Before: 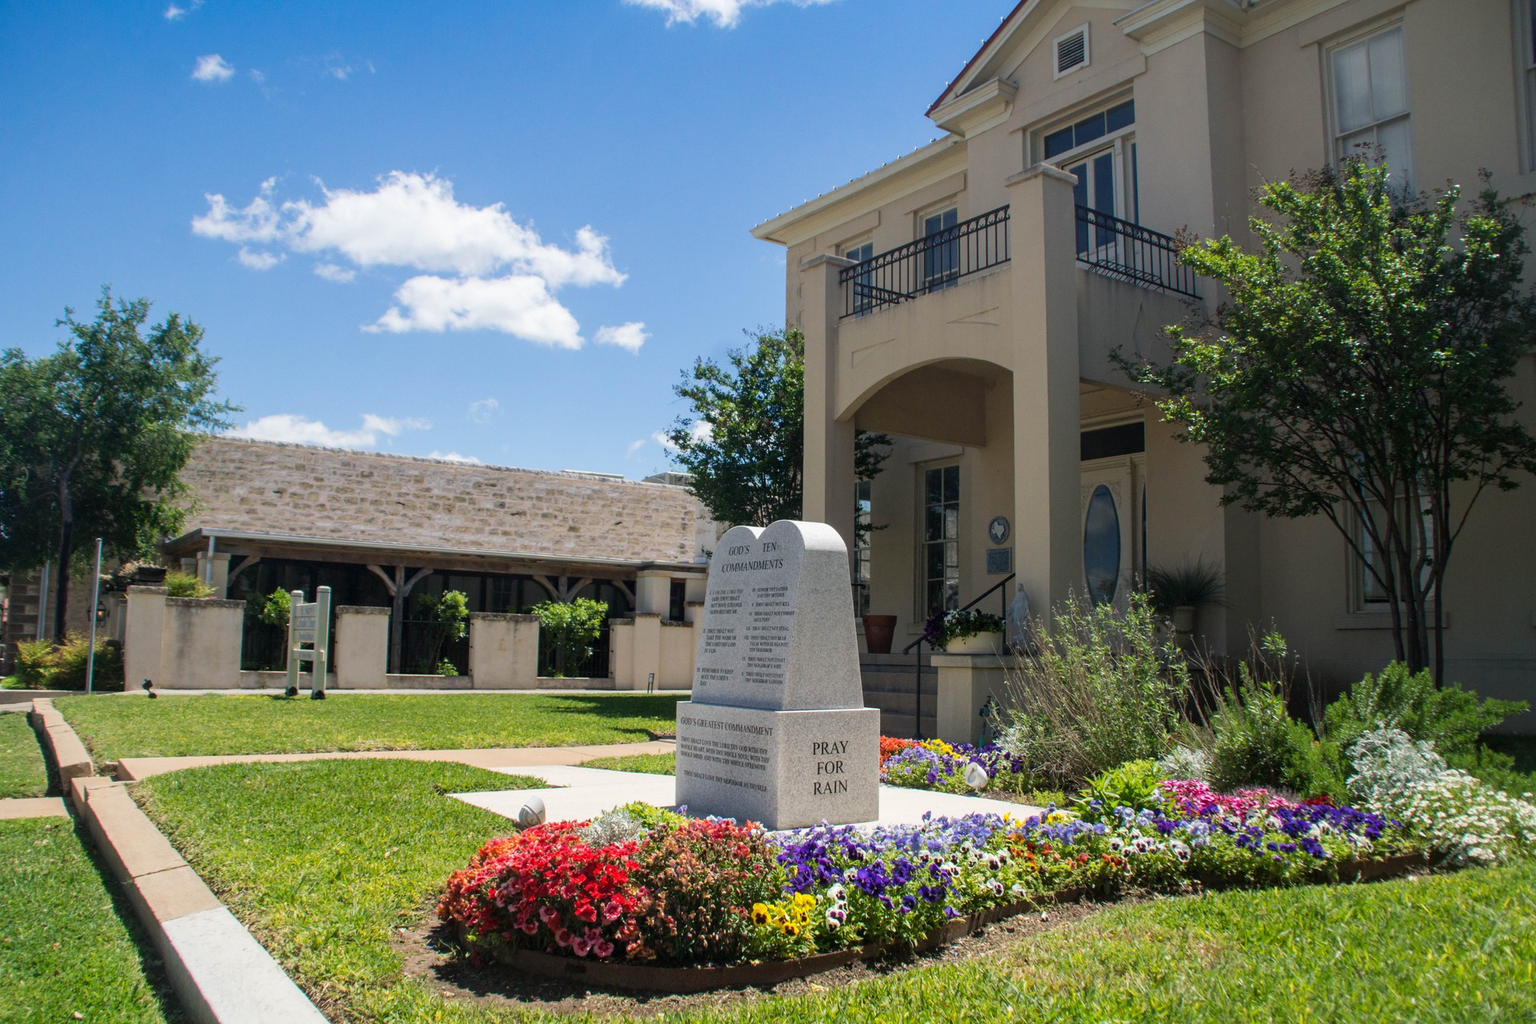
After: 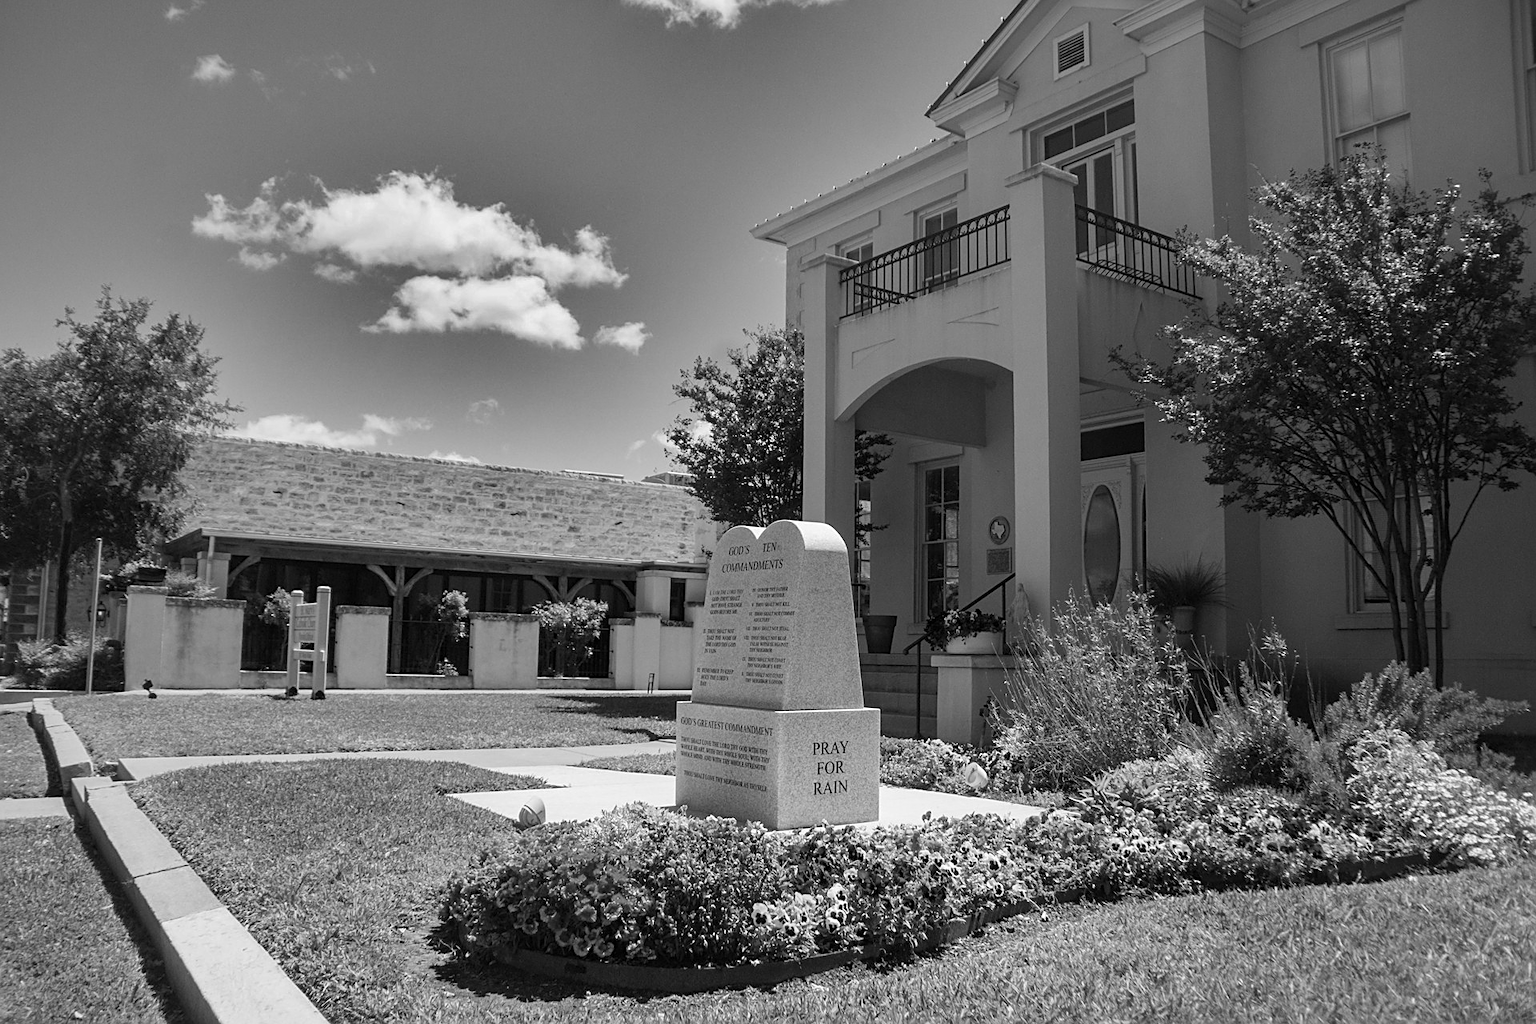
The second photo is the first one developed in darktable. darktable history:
shadows and highlights: shadows 20.91, highlights -82.73, soften with gaussian
sharpen: on, module defaults
monochrome: a 16.06, b 15.48, size 1
